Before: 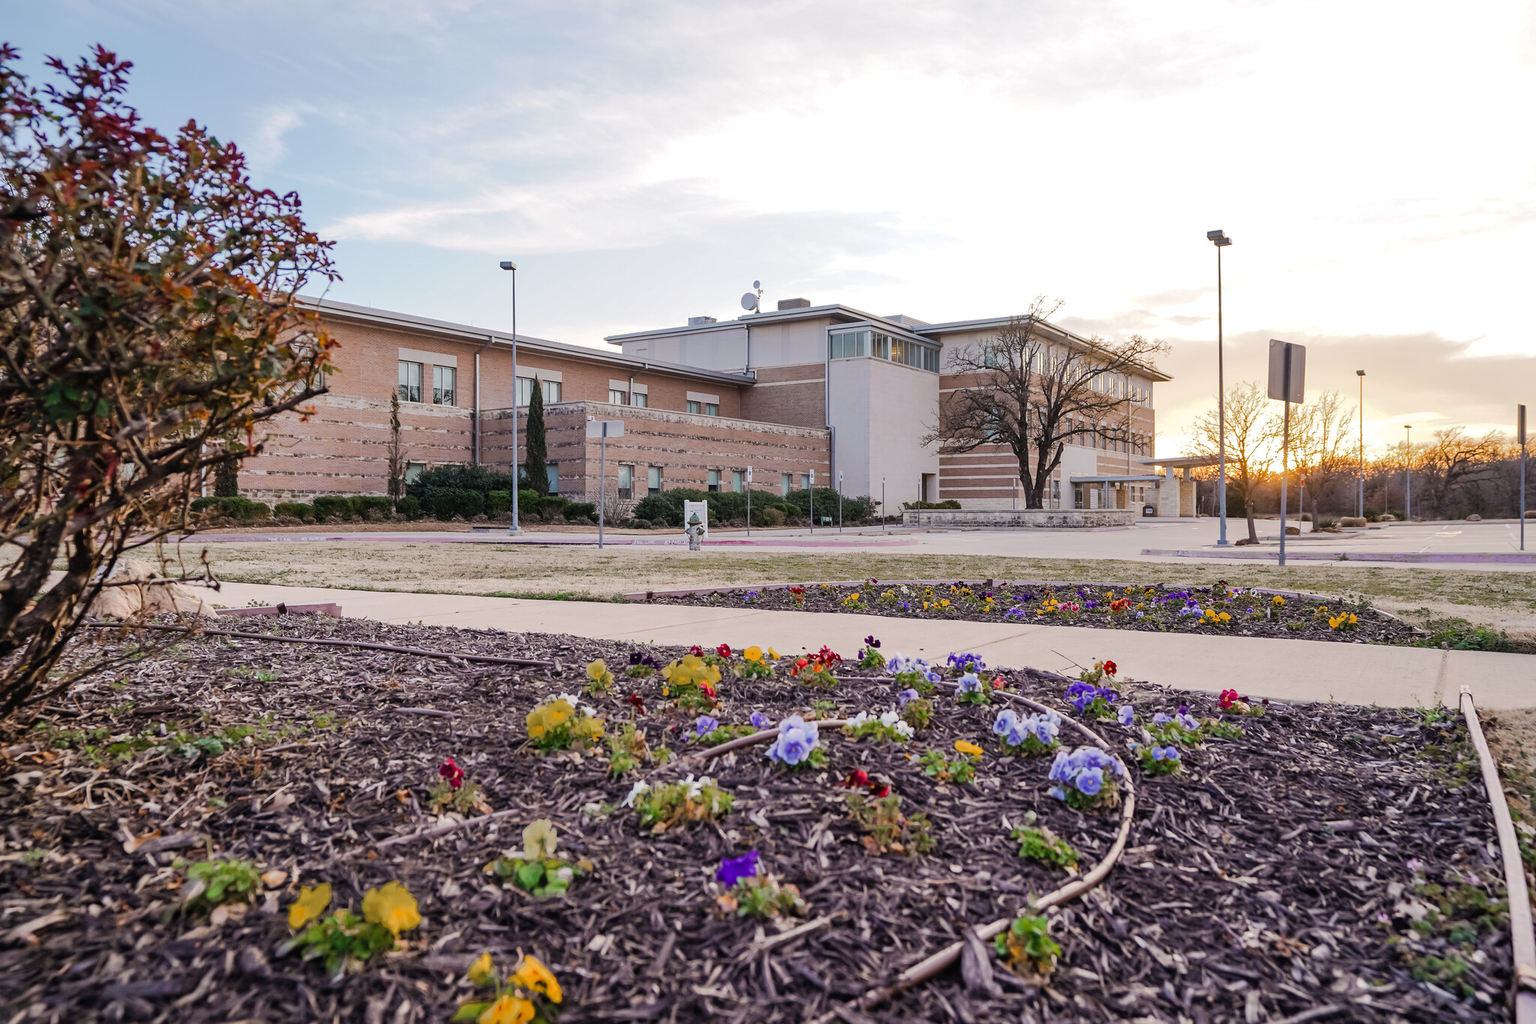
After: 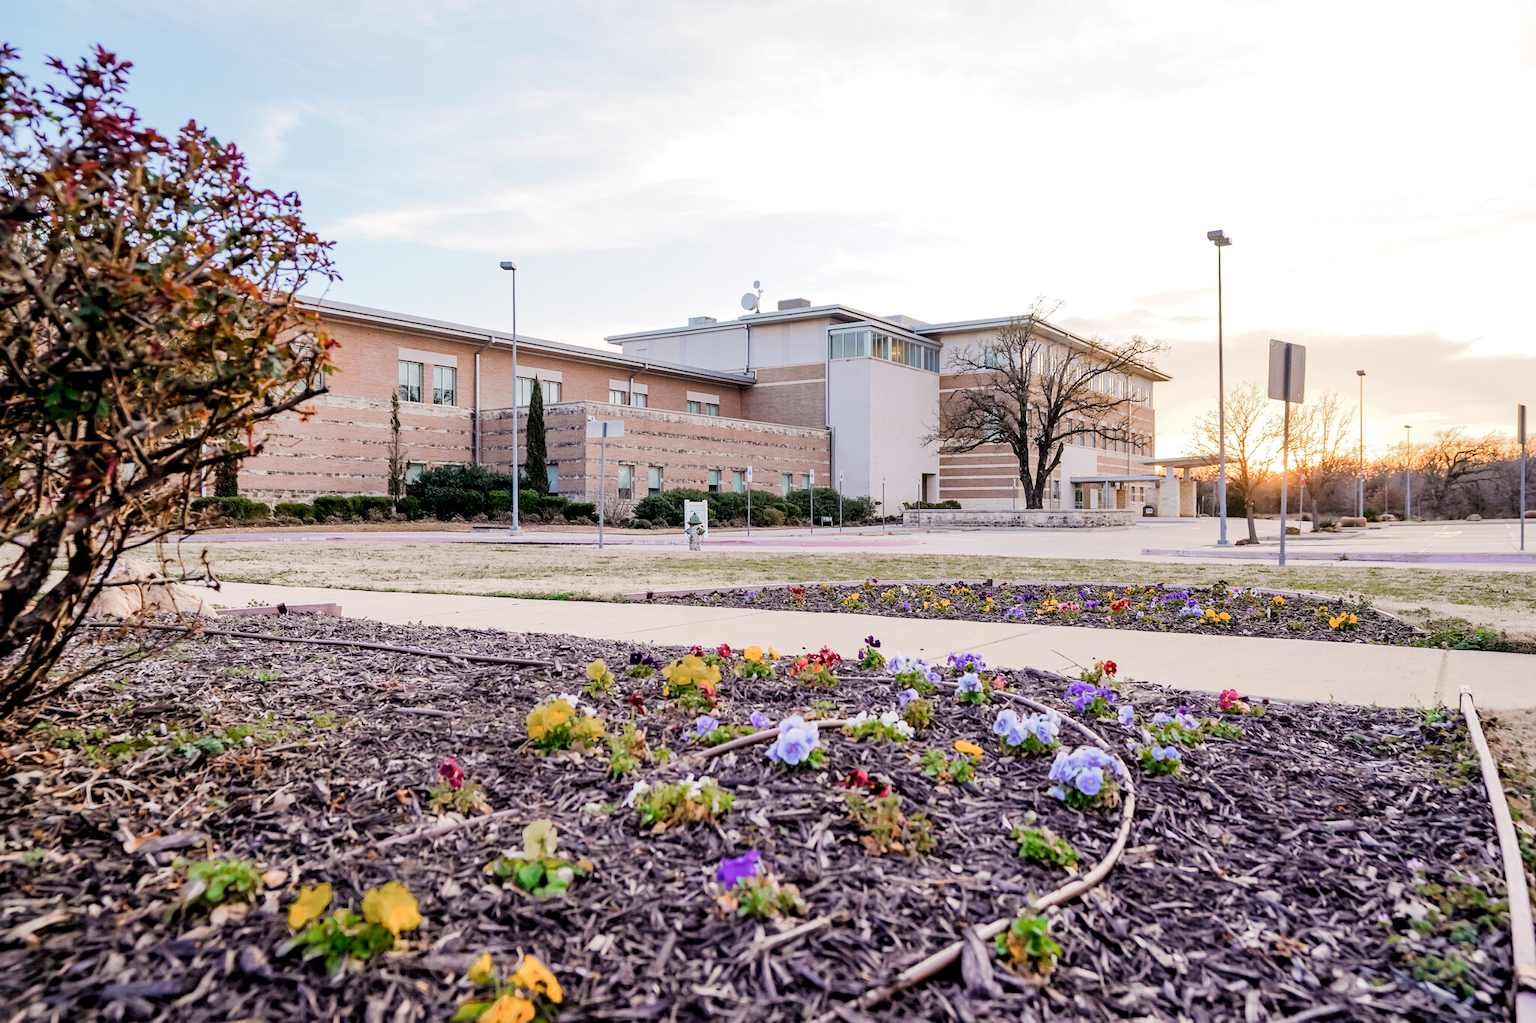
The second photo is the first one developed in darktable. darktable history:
tone curve: curves: ch0 [(0, 0) (0.003, 0.004) (0.011, 0.014) (0.025, 0.032) (0.044, 0.057) (0.069, 0.089) (0.1, 0.128) (0.136, 0.174) (0.177, 0.227) (0.224, 0.287) (0.277, 0.354) (0.335, 0.427) (0.399, 0.507) (0.468, 0.582) (0.543, 0.653) (0.623, 0.726) (0.709, 0.799) (0.801, 0.876) (0.898, 0.937) (1, 1)], preserve colors none
color look up table: target L [63.57, 44.64, 33.01, 100, 80.63, 72.18, 63.26, 57.58, 52.74, 42.89, 37.04, 26.14, 70.95, 58.83, 50.49, 49.39, 36.06, 24.56, 23.44, 6.72, 63.36, 47.93, 42.85, 26.97, 0 ×25], target a [-21.03, -33.5, -9.856, -0.001, 0.228, 7.3, 23.14, 20.84, 38.77, -0.298, 48.12, 14.33, -0.335, -0.337, 8.492, 47.72, 7.591, 25.12, 14.2, -0.001, -30.76, -22.08, -2.626, -0.412, 0 ×25], target b [54.29, 30.59, 24.91, 0.013, 1.237, 71.01, 60.18, 15.71, 47.59, 0.891, 20.97, 15.27, -0.908, -0.993, -28.13, -18.05, -46.19, -21.41, -50.02, 0.006, -1.126, -28.87, -25.1, -0.946, 0 ×25], num patches 24
